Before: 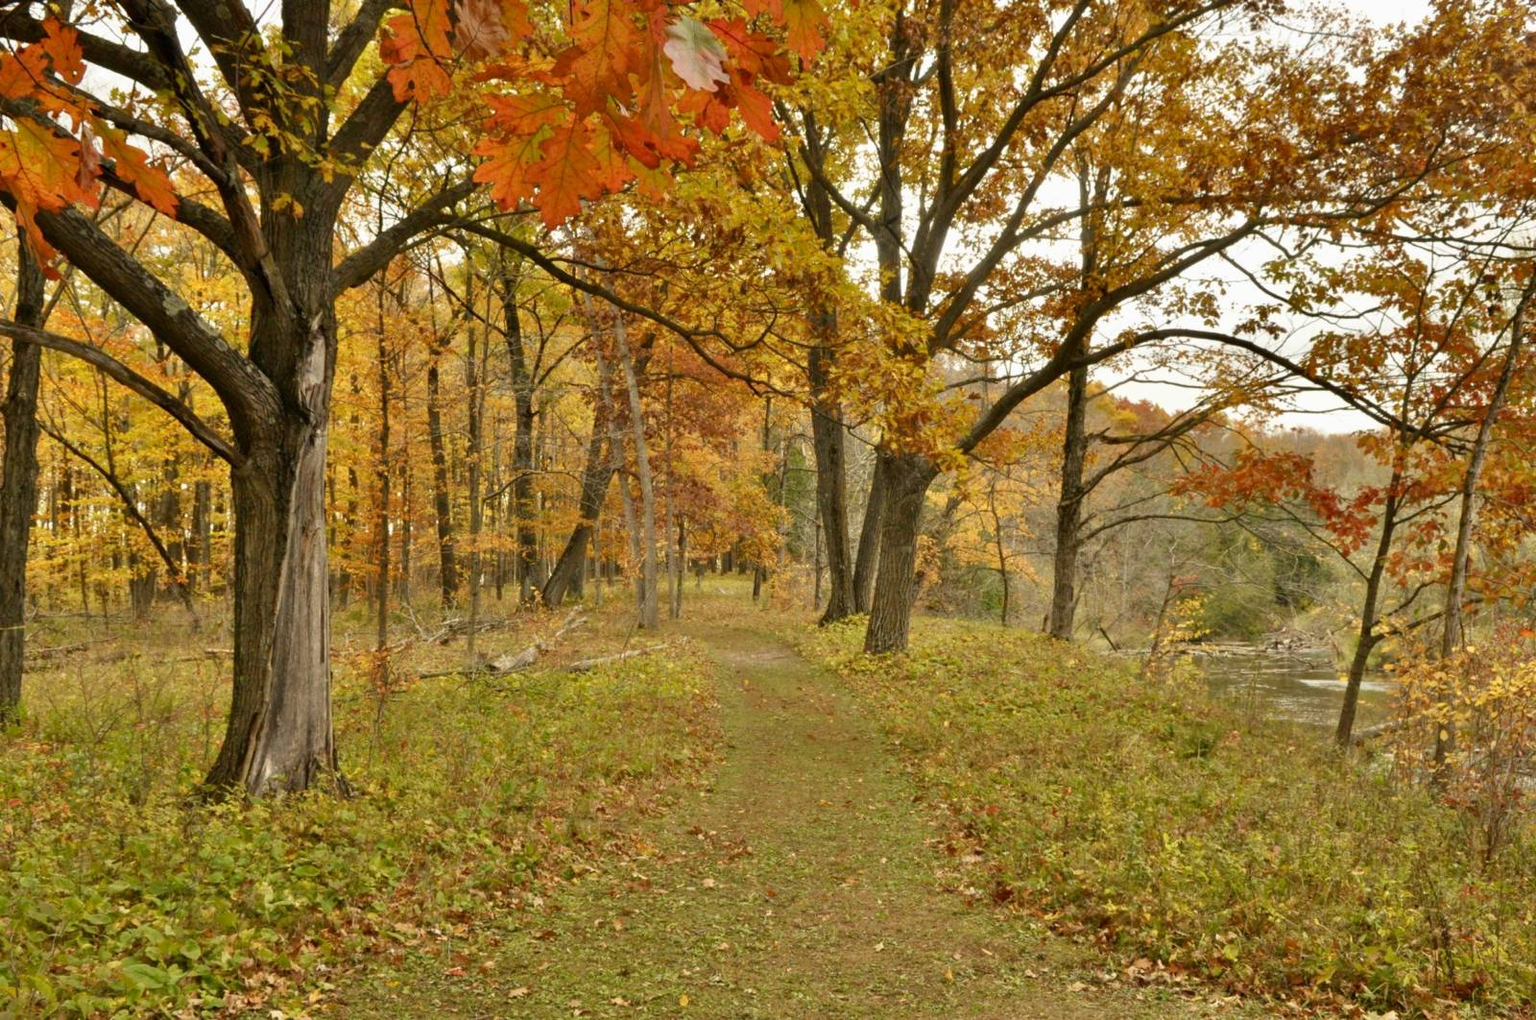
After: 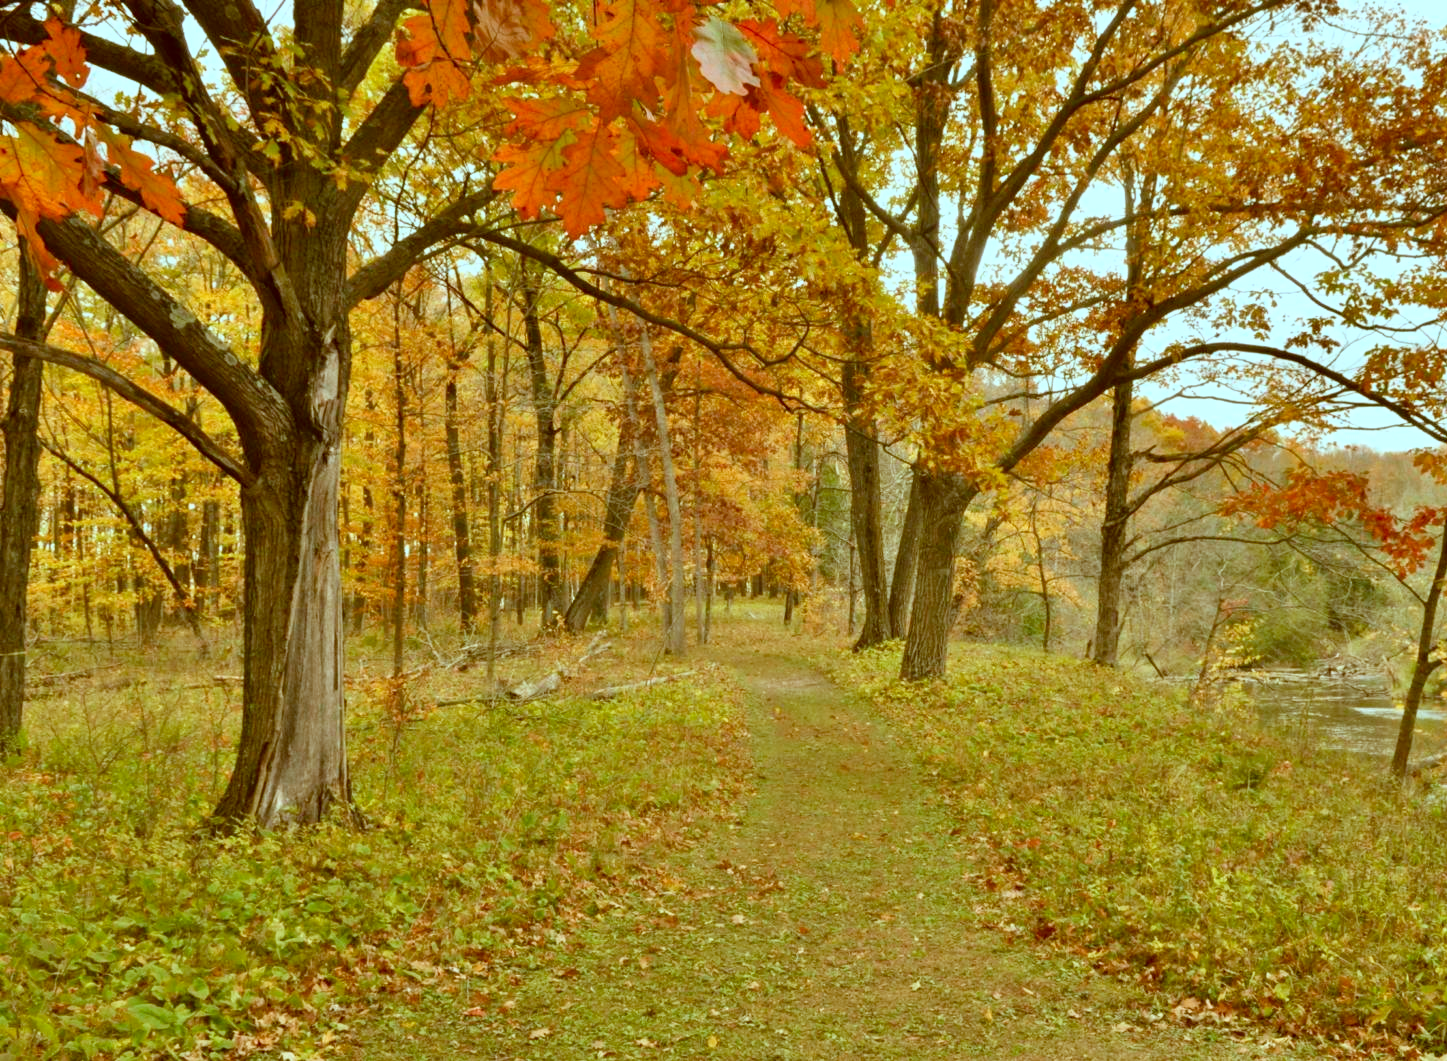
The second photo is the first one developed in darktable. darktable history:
crop: right 9.509%, bottom 0.031%
contrast brightness saturation: contrast 0.07, brightness 0.08, saturation 0.18
sharpen: radius 2.883, amount 0.868, threshold 47.523
color correction: highlights a* -14.62, highlights b* -16.22, shadows a* 10.12, shadows b* 29.4
